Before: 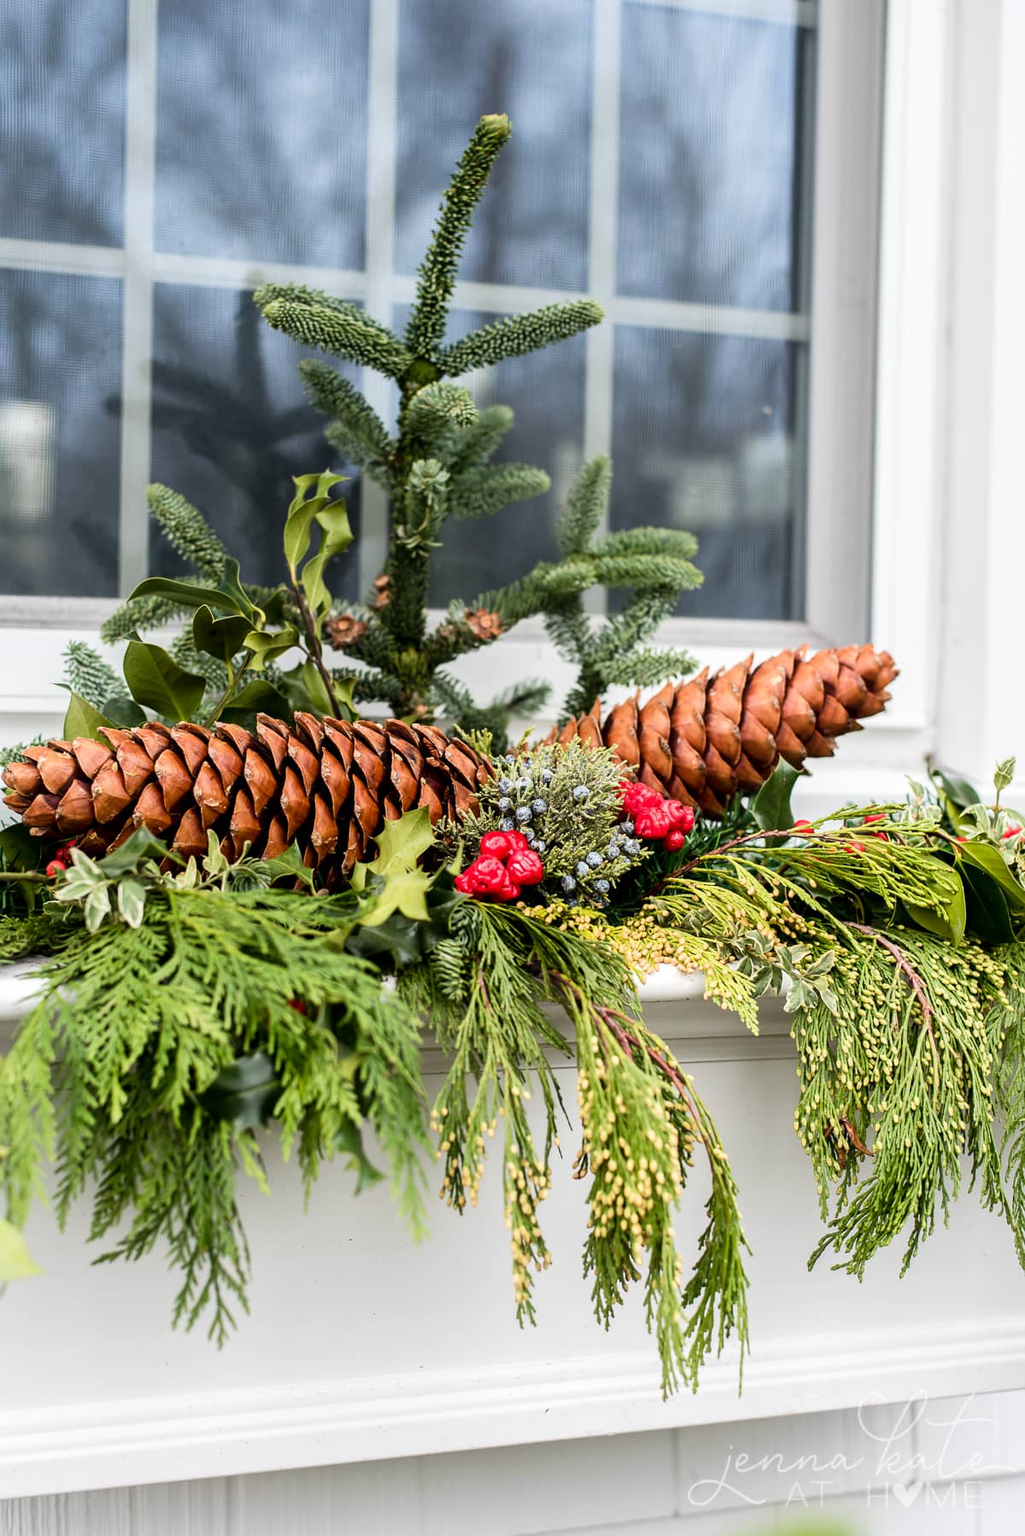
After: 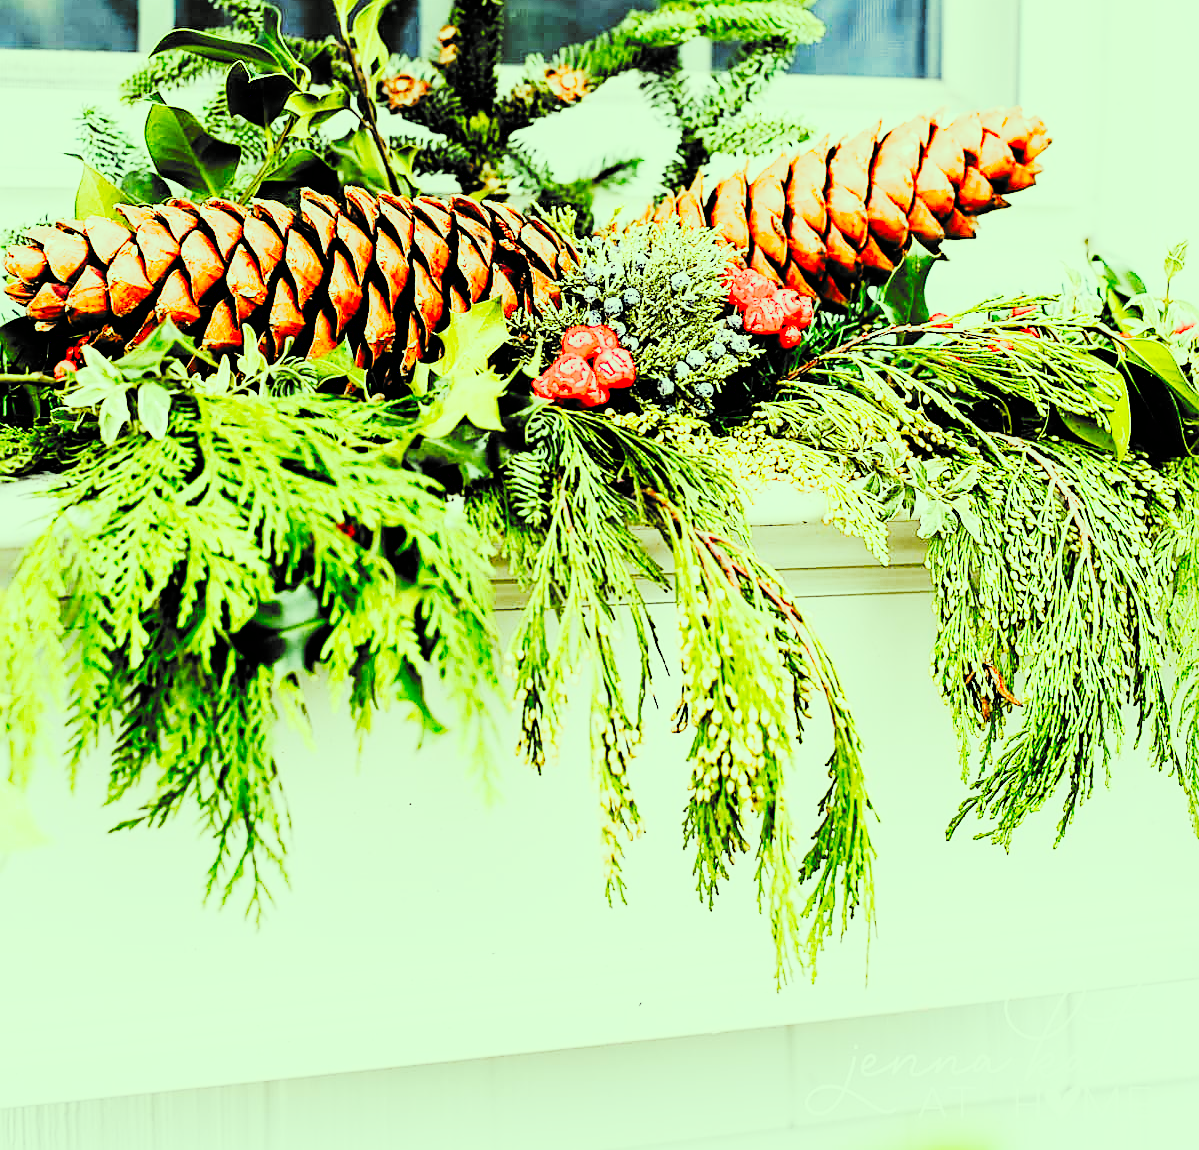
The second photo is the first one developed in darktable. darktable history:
haze removal: adaptive false
crop and rotate: top 36.003%
color correction: highlights a* -11, highlights b* 9.9, saturation 1.72
shadows and highlights: shadows -20.33, white point adjustment -1.84, highlights -34.77
sharpen: amount 0.588
exposure: exposure 0.808 EV, compensate exposure bias true, compensate highlight preservation false
tone curve: curves: ch0 [(0, 0) (0.003, 0.004) (0.011, 0.015) (0.025, 0.034) (0.044, 0.061) (0.069, 0.095) (0.1, 0.137) (0.136, 0.186) (0.177, 0.243) (0.224, 0.307) (0.277, 0.416) (0.335, 0.533) (0.399, 0.641) (0.468, 0.748) (0.543, 0.829) (0.623, 0.886) (0.709, 0.924) (0.801, 0.951) (0.898, 0.975) (1, 1)], preserve colors none
filmic rgb: black relative exposure -5.11 EV, white relative exposure 3.53 EV, hardness 3.17, contrast 1.41, highlights saturation mix -49.13%, color science v6 (2022)
